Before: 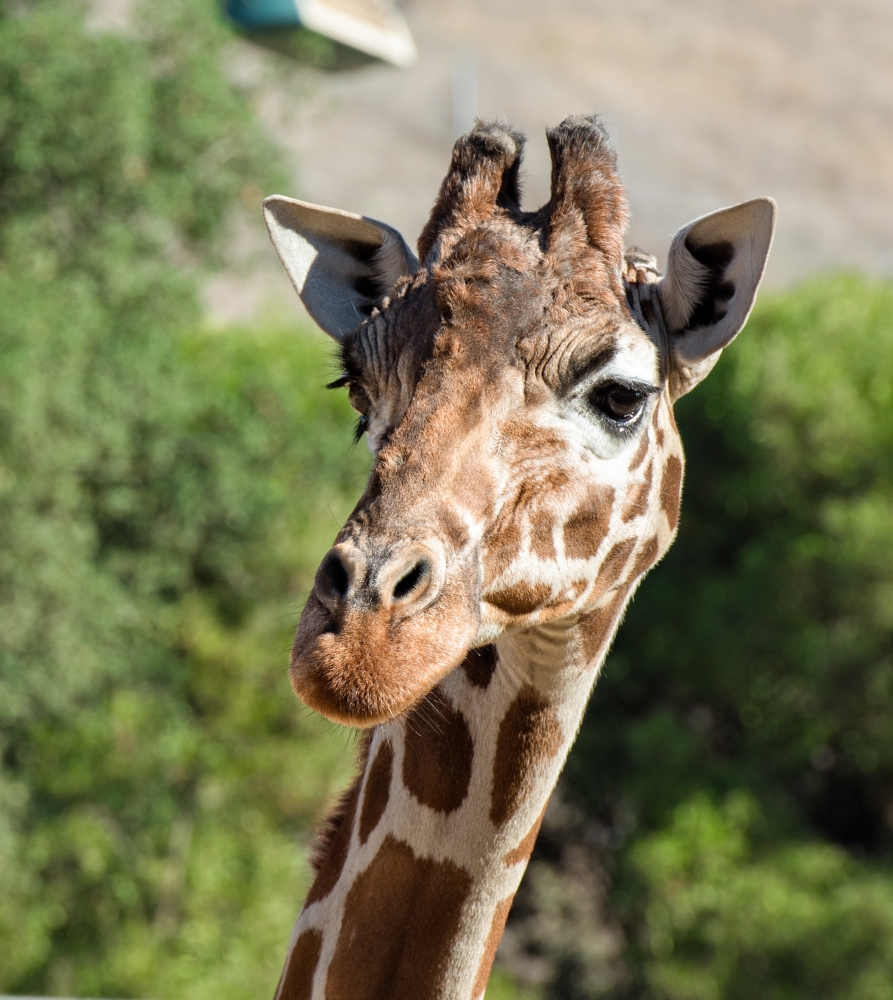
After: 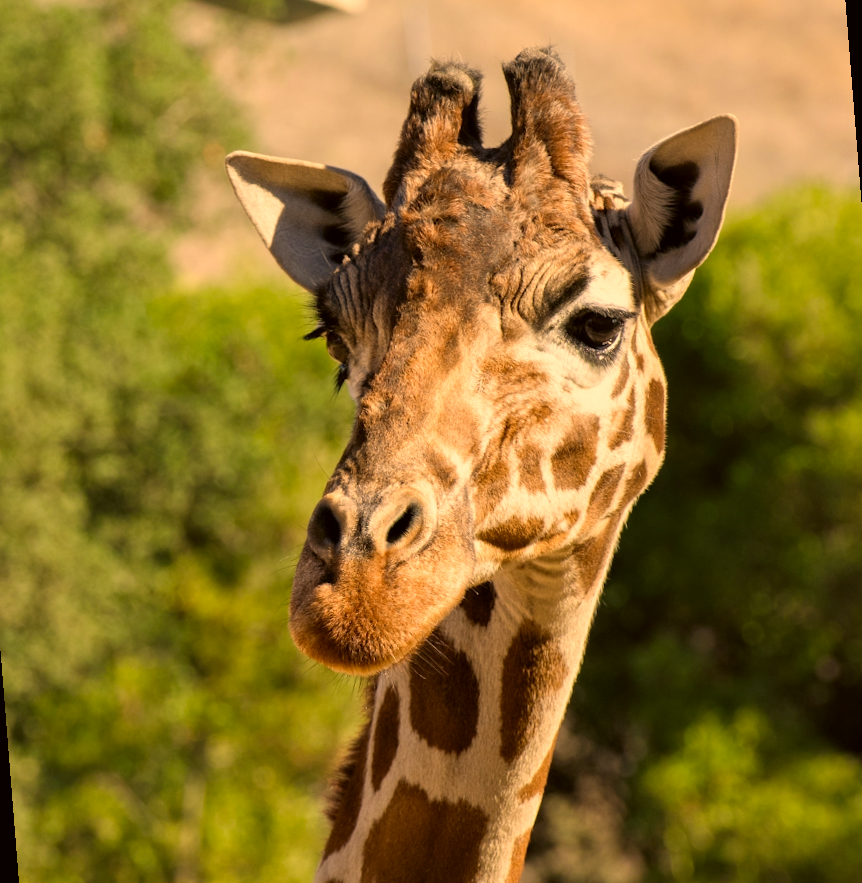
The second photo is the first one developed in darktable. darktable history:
rotate and perspective: rotation -4.57°, crop left 0.054, crop right 0.944, crop top 0.087, crop bottom 0.914
color correction: highlights a* 17.94, highlights b* 35.39, shadows a* 1.48, shadows b* 6.42, saturation 1.01
